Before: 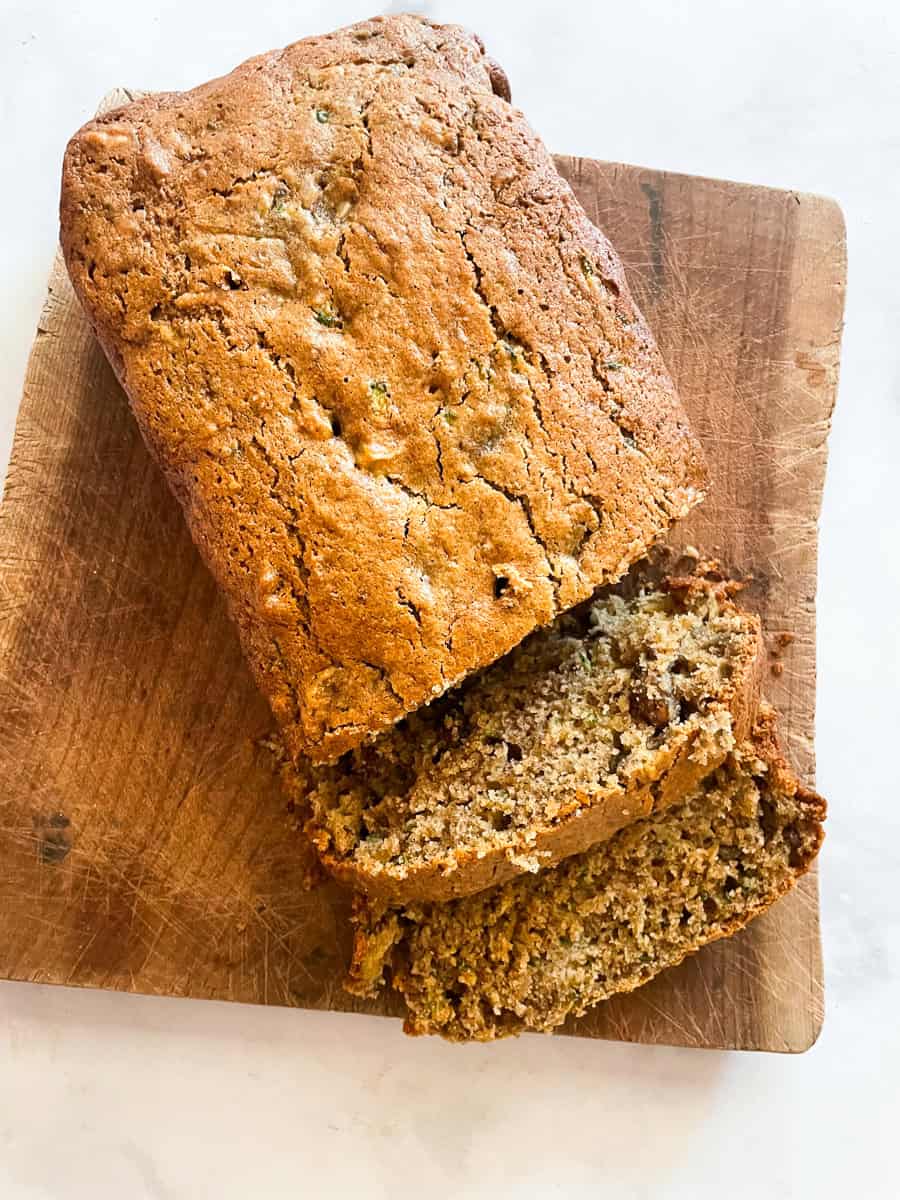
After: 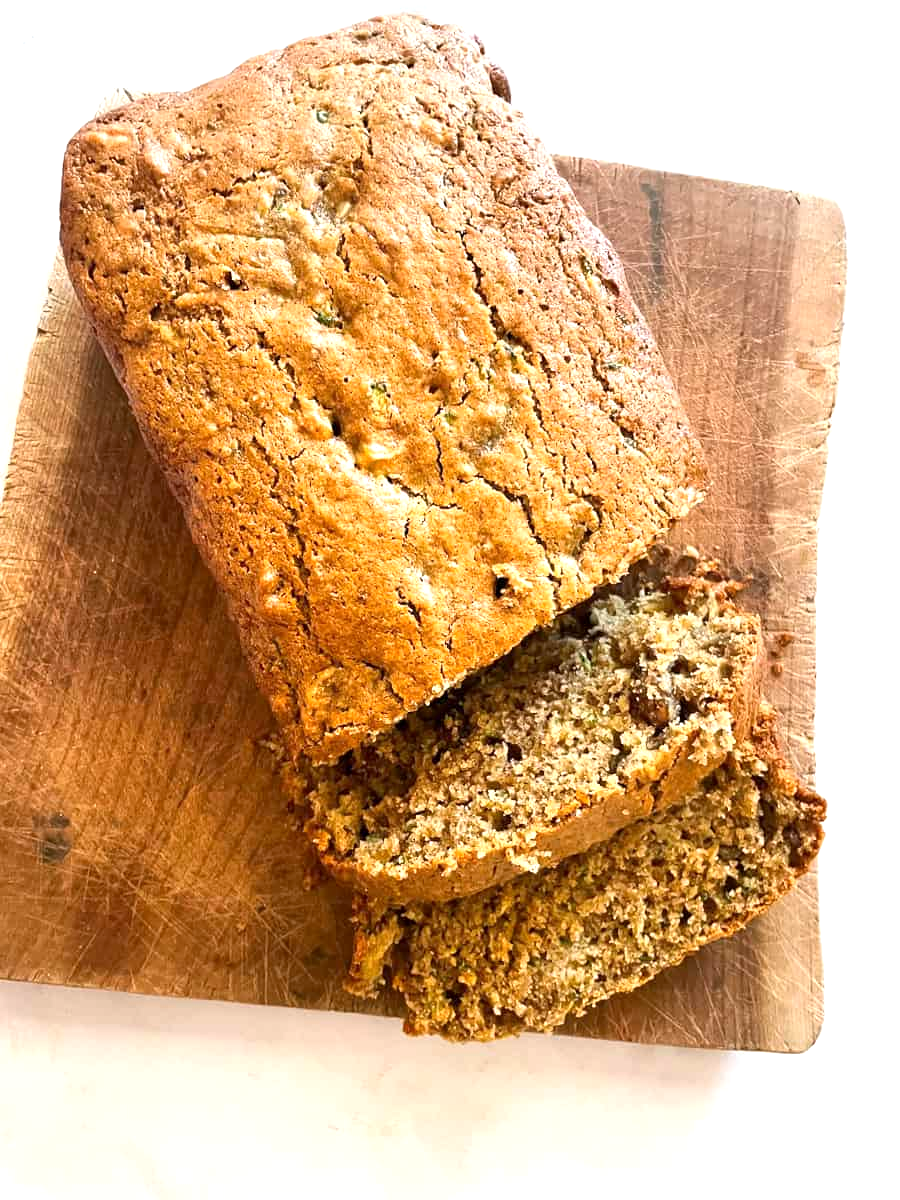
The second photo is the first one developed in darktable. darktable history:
exposure: black level correction 0.001, exposure 0.5 EV, compensate exposure bias true, compensate highlight preservation false
